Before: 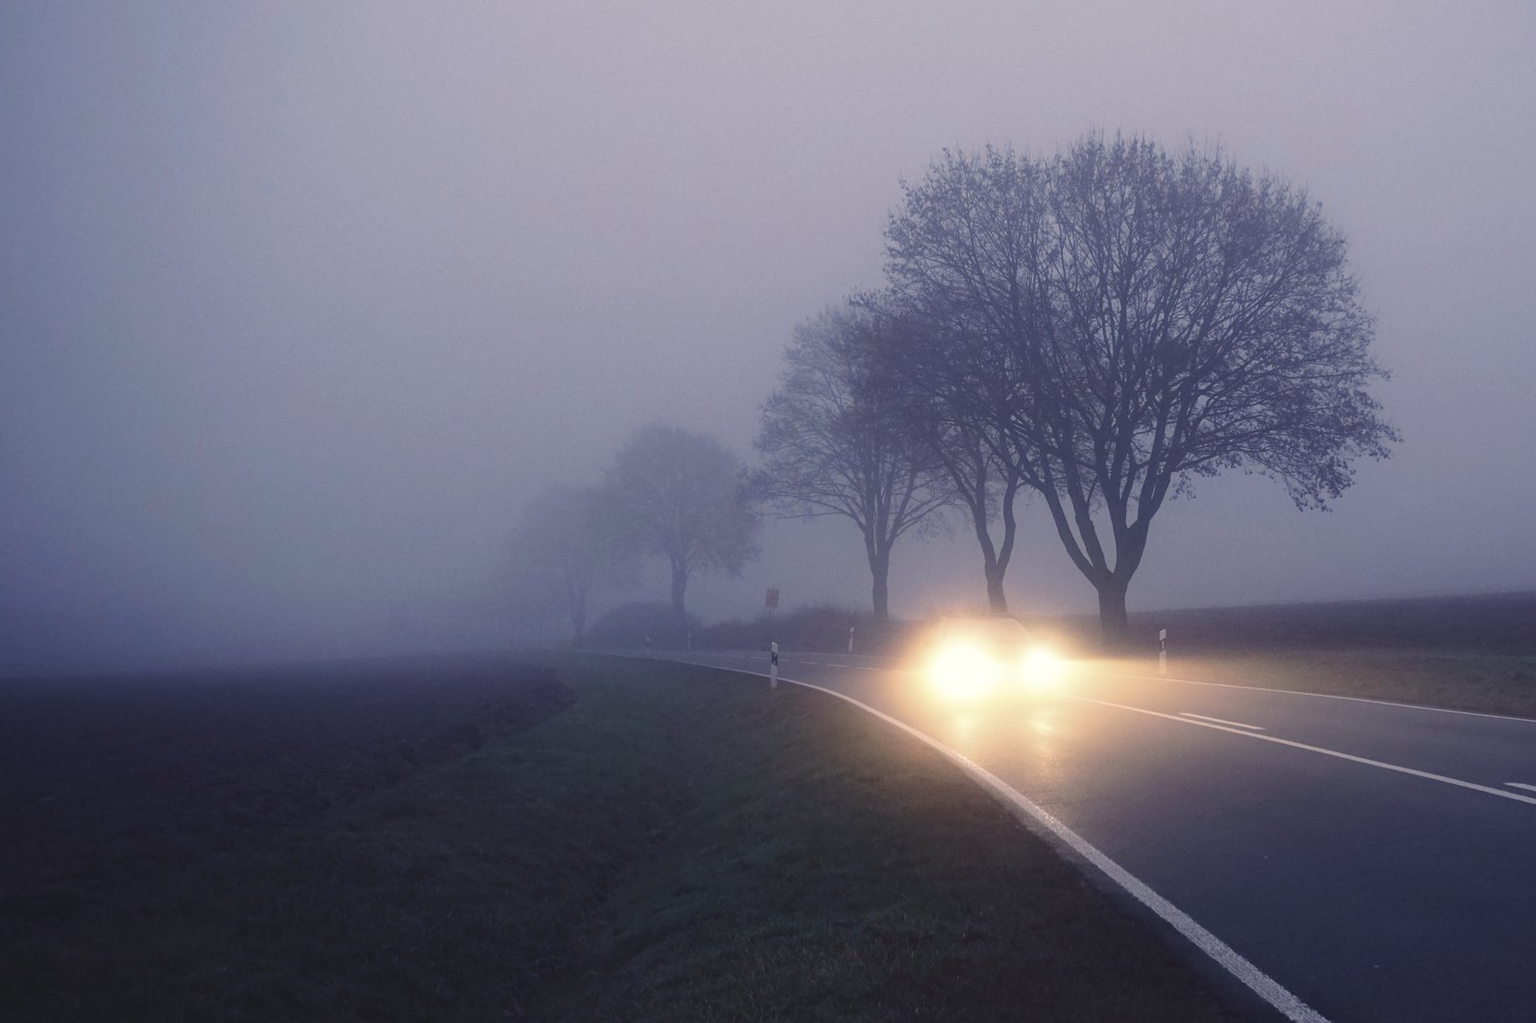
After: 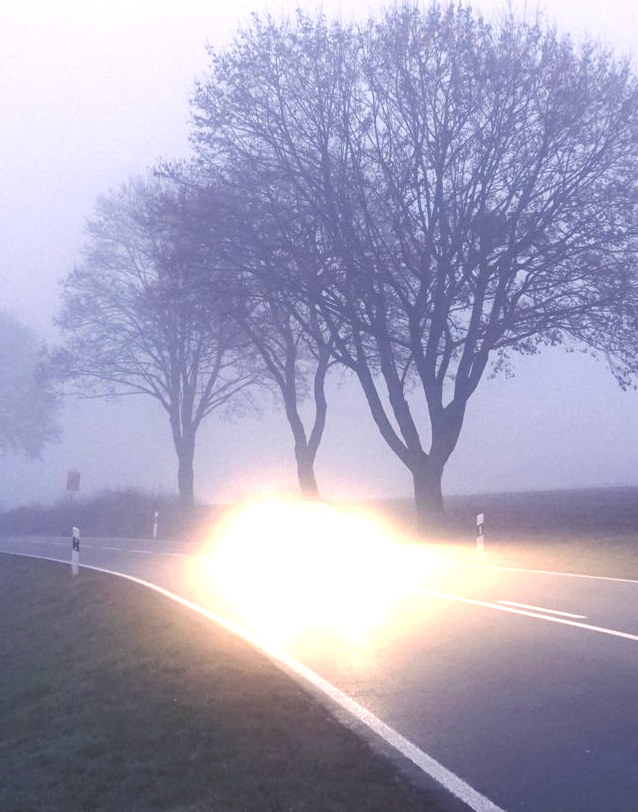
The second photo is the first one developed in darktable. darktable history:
exposure: black level correction 0, exposure 1.35 EV, compensate exposure bias true, compensate highlight preservation false
crop: left 45.721%, top 13.393%, right 14.118%, bottom 10.01%
